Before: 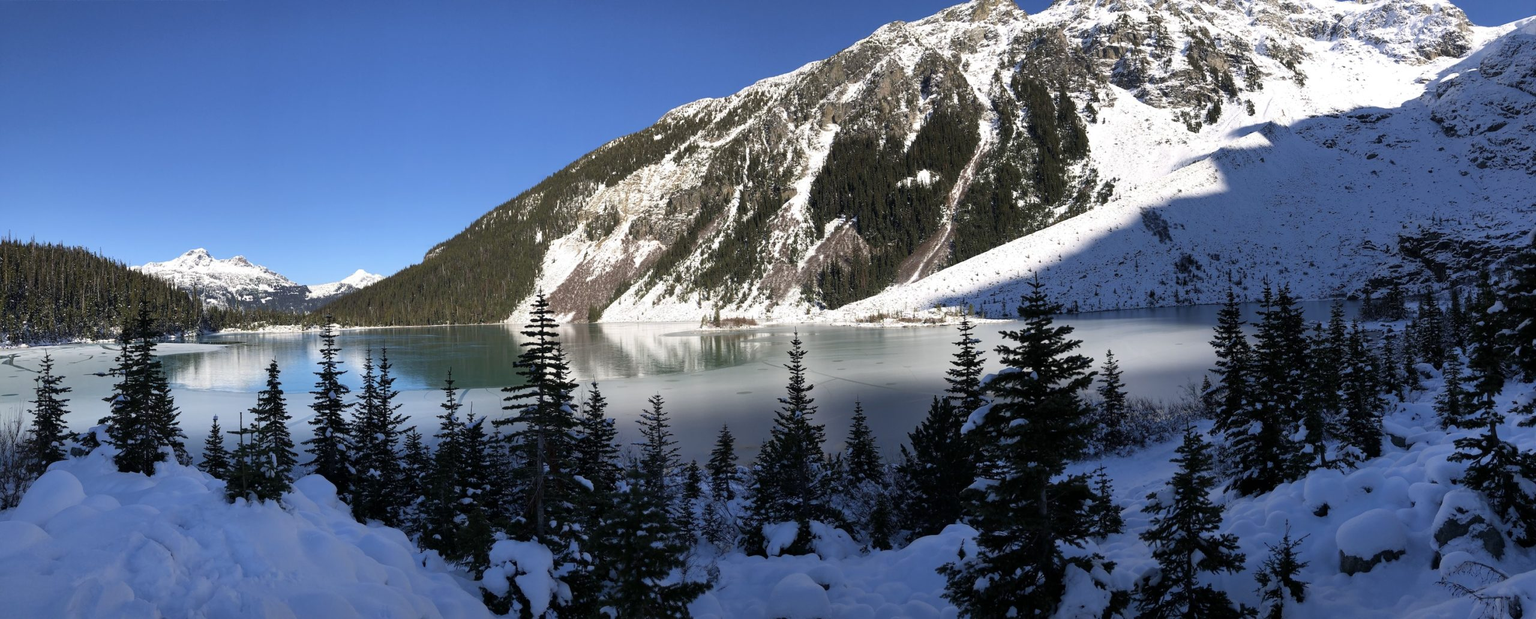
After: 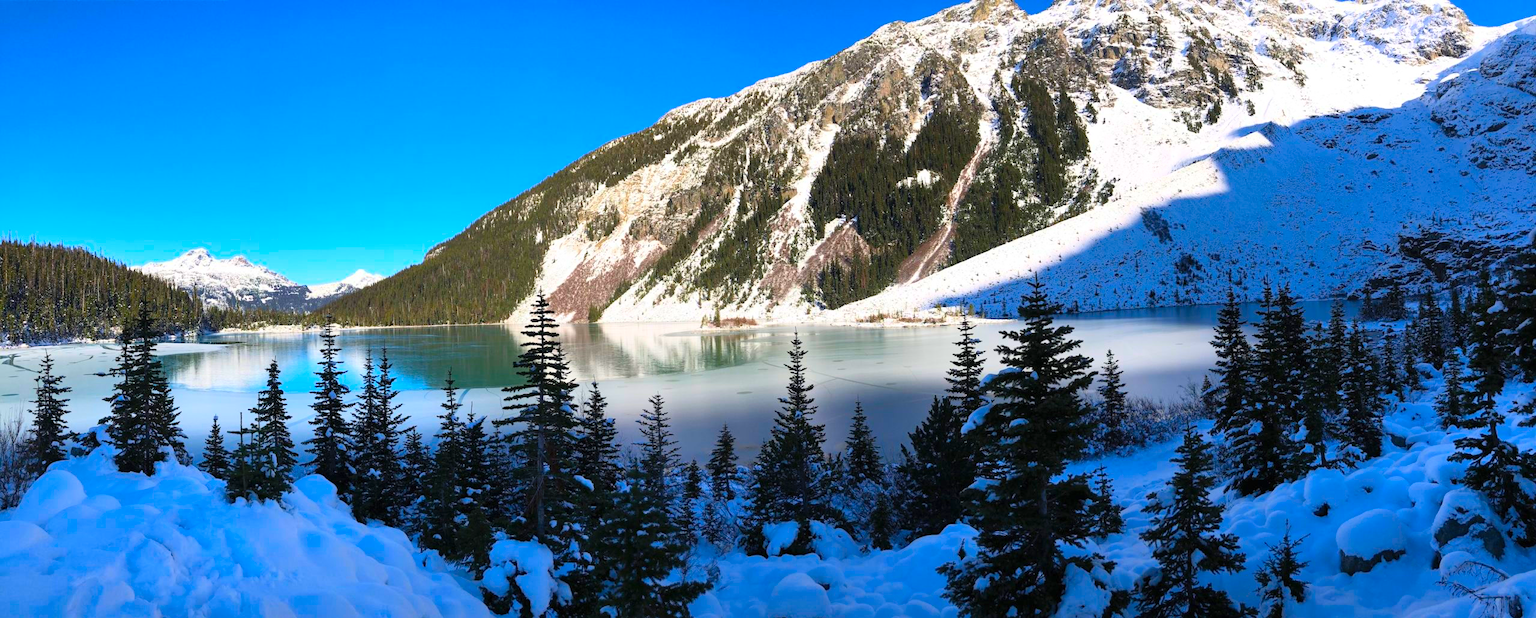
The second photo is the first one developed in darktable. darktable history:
contrast brightness saturation: contrast 0.204, brightness 0.202, saturation 0.788
